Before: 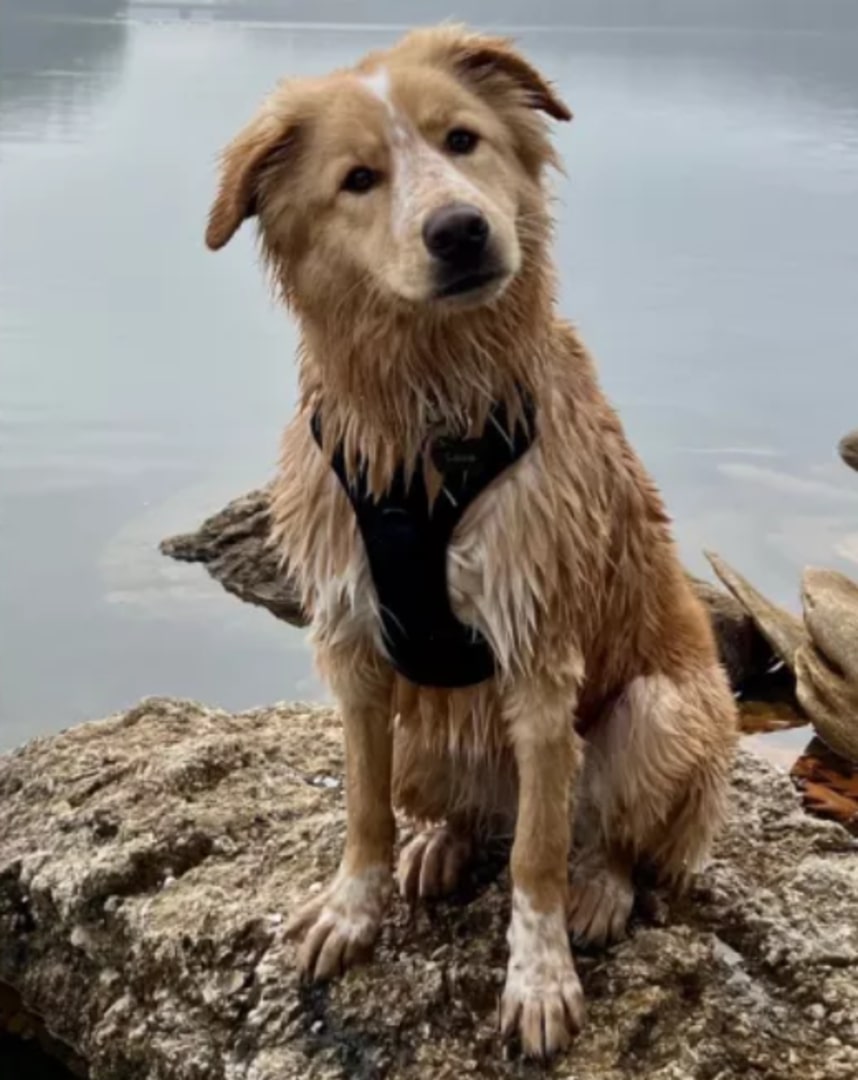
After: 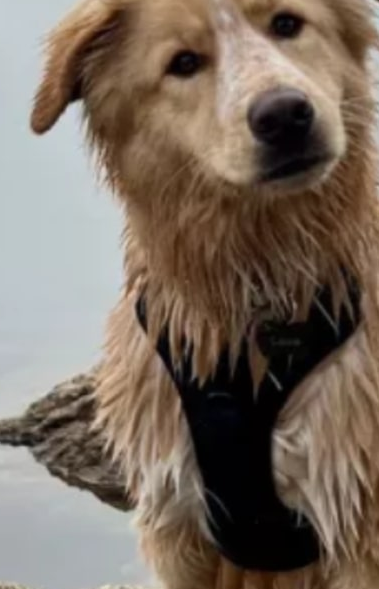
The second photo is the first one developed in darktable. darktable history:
crop: left 20.481%, top 10.833%, right 35.25%, bottom 34.54%
